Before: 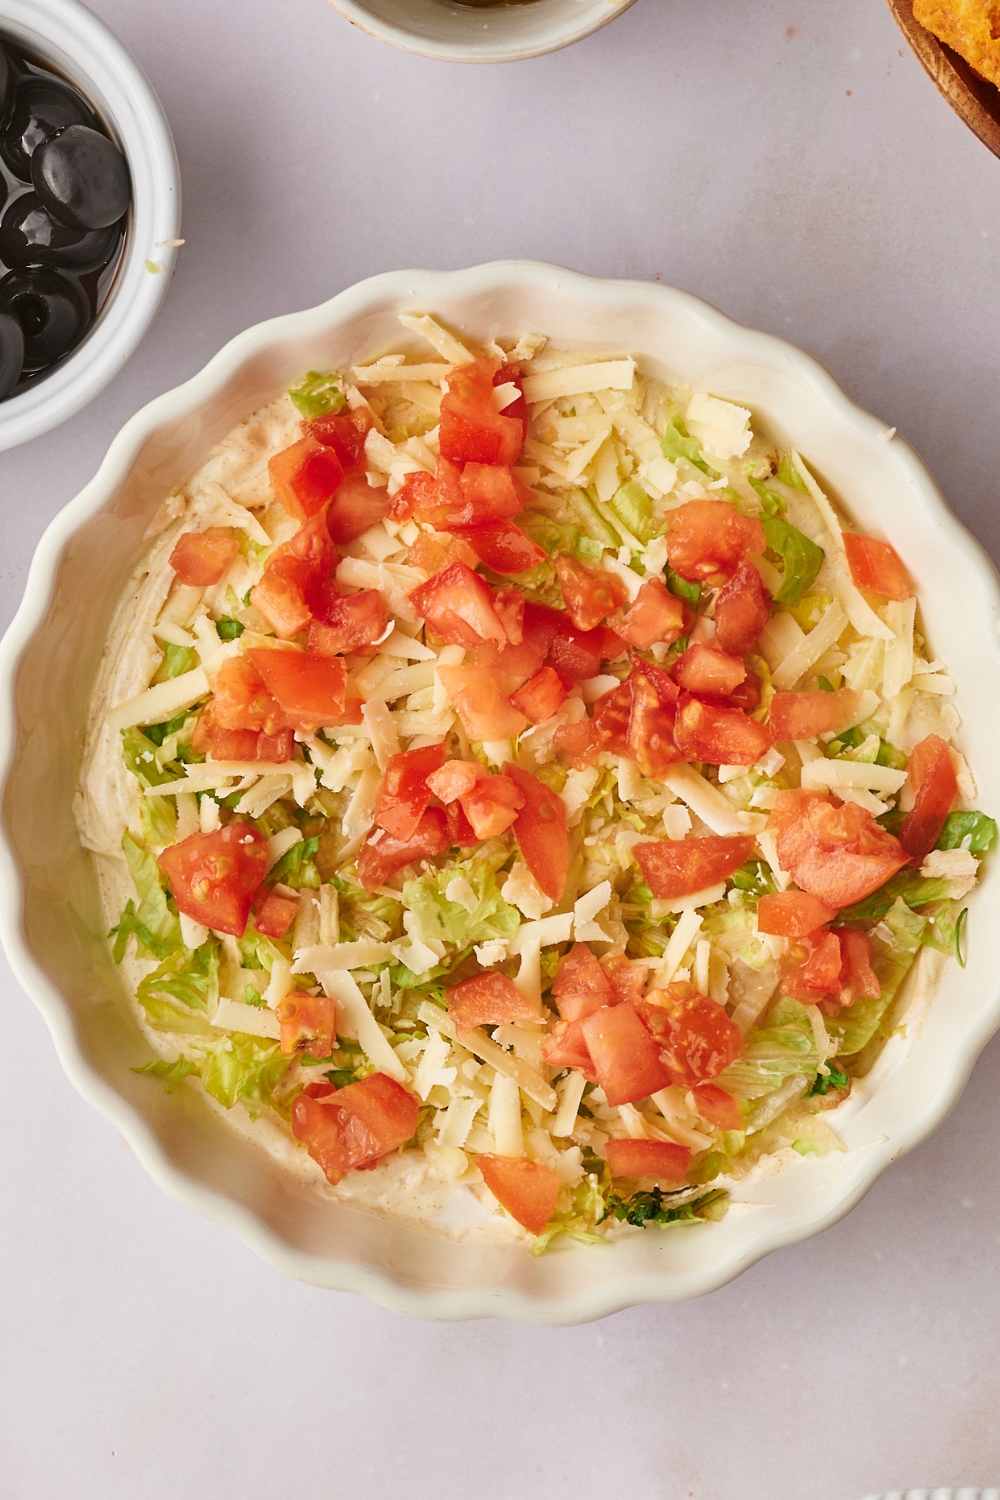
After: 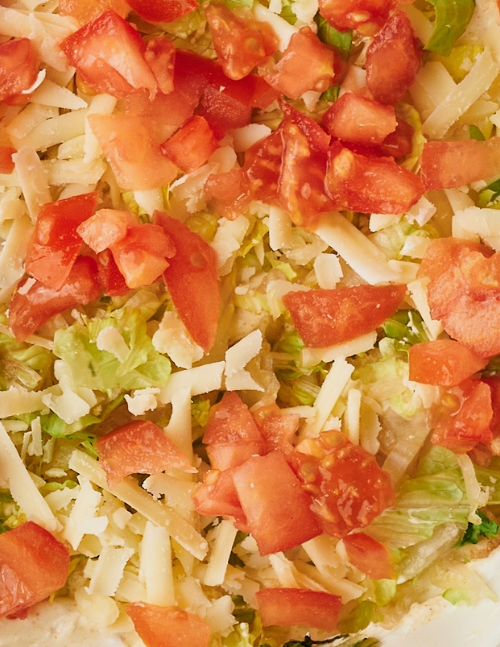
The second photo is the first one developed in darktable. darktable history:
crop: left 34.93%, top 36.799%, right 15.032%, bottom 20.021%
filmic rgb: black relative exposure -9.44 EV, white relative exposure 3.04 EV, threshold 5.98 EV, hardness 6.18, iterations of high-quality reconstruction 0, enable highlight reconstruction true
